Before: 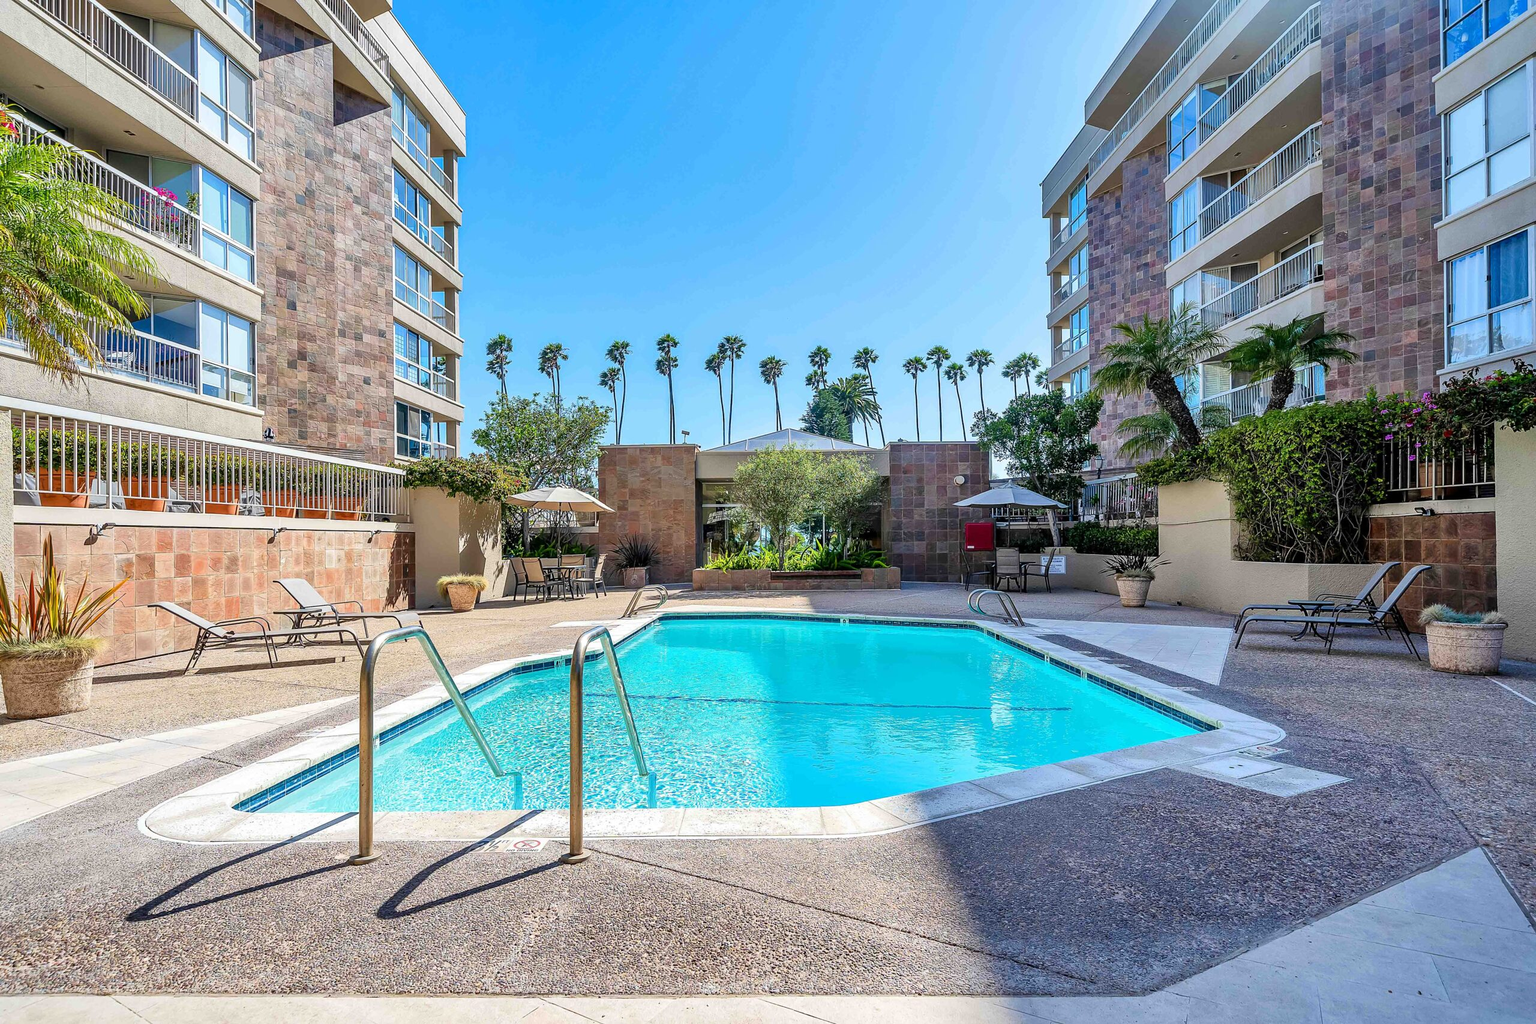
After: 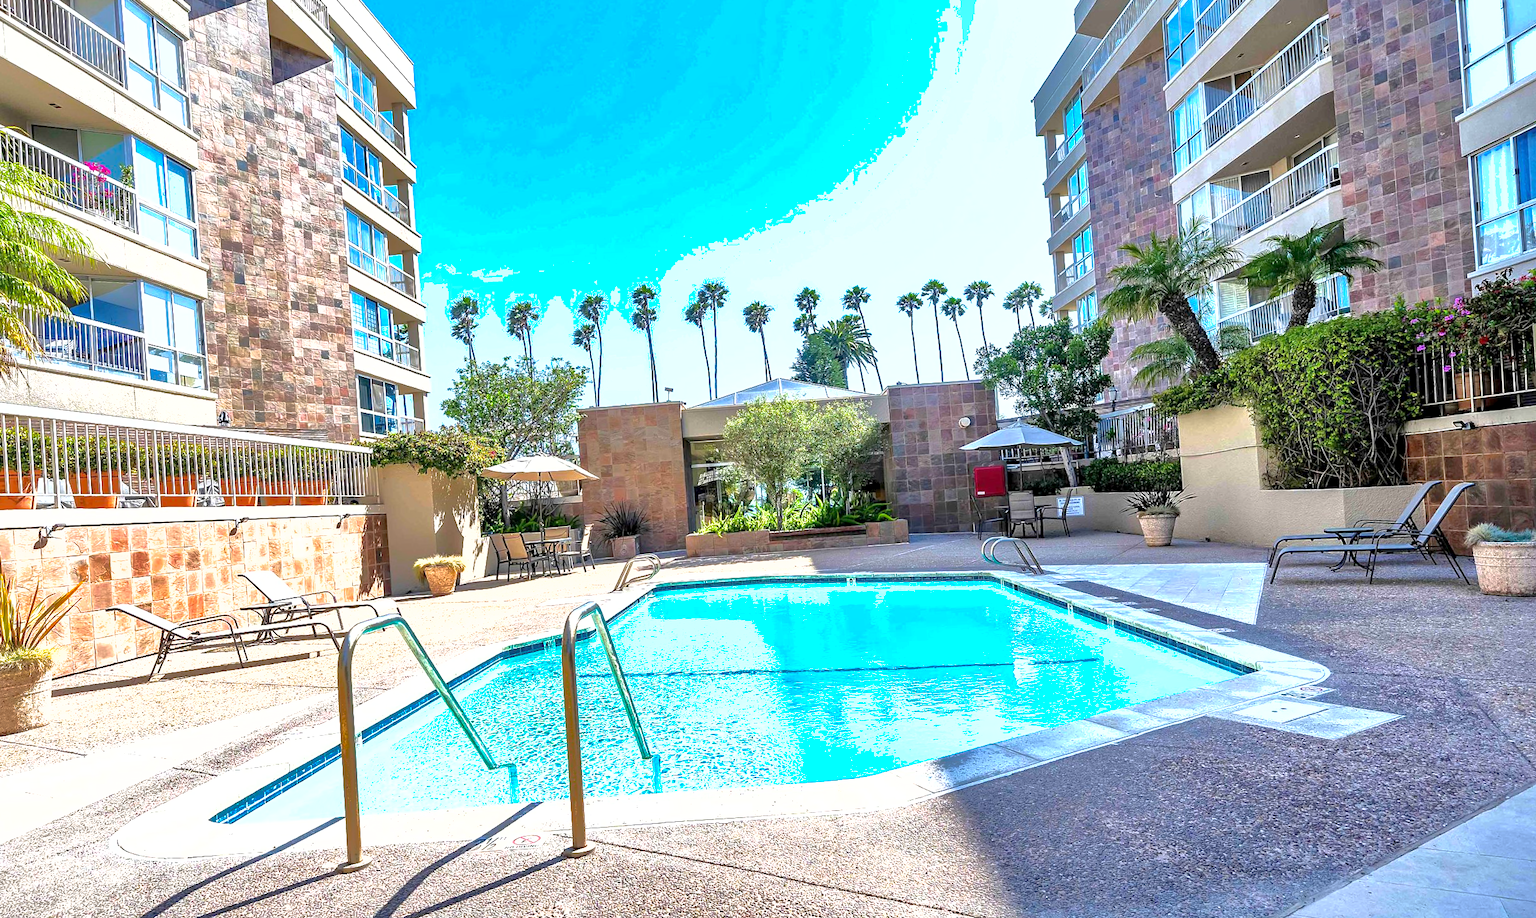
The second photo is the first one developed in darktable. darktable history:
crop: left 1.964%, top 3.251%, right 1.122%, bottom 4.933%
exposure: black level correction 0.001, exposure 0.955 EV, compensate exposure bias true, compensate highlight preservation false
shadows and highlights: shadows 40, highlights -60
tone equalizer: on, module defaults
rotate and perspective: rotation -3.52°, crop left 0.036, crop right 0.964, crop top 0.081, crop bottom 0.919
